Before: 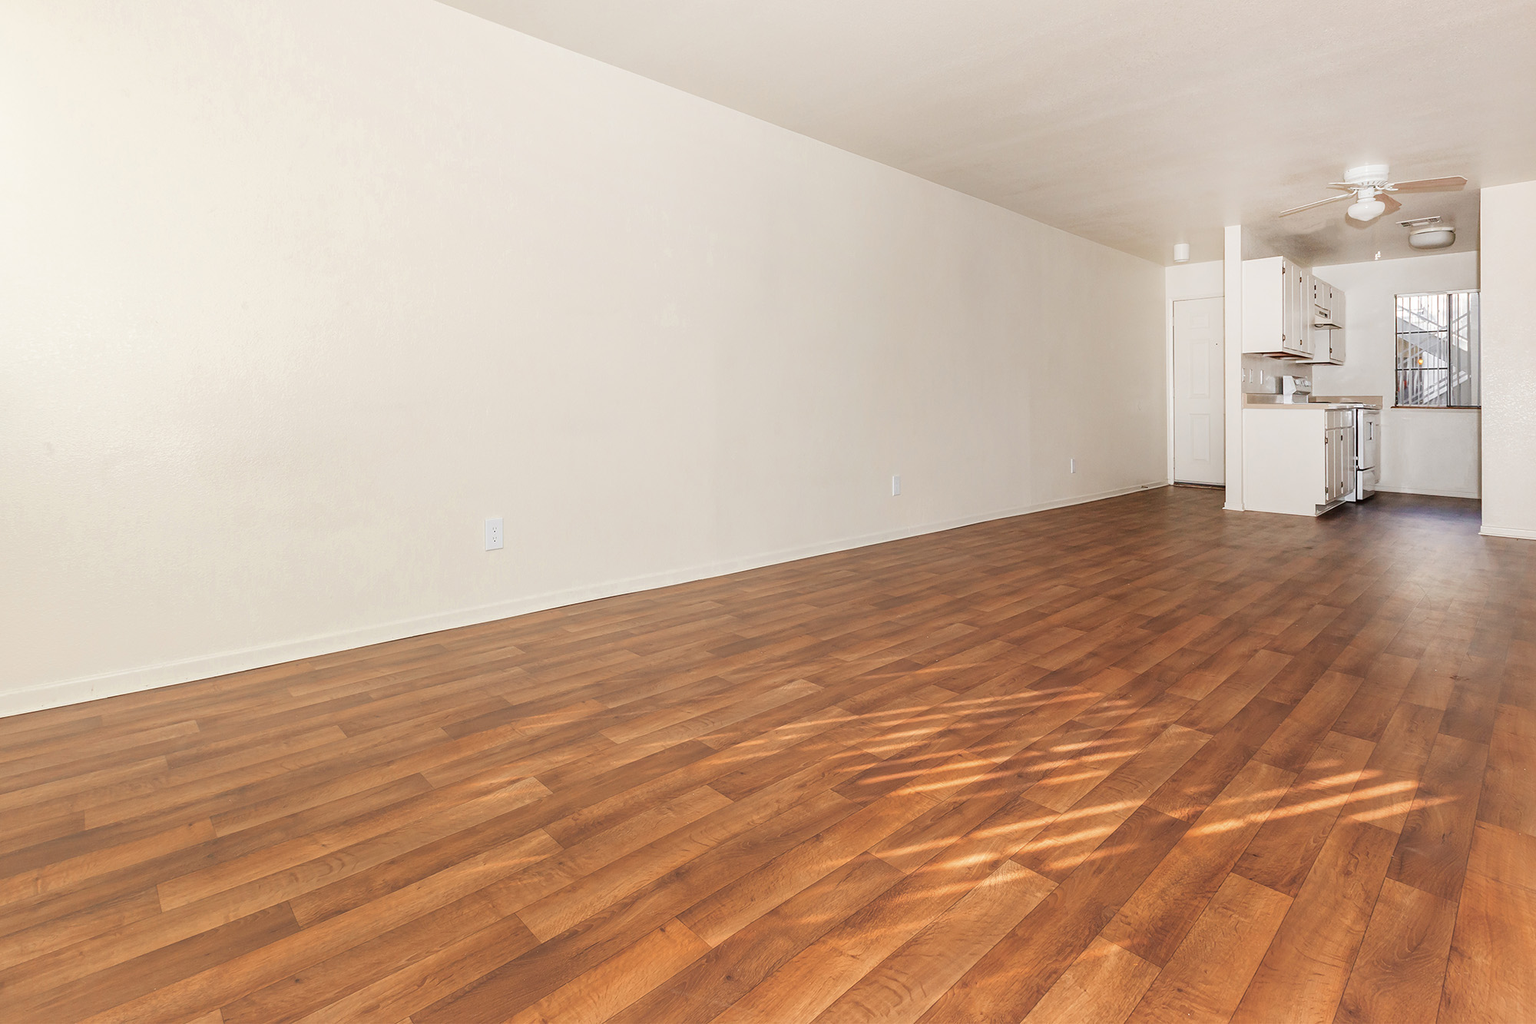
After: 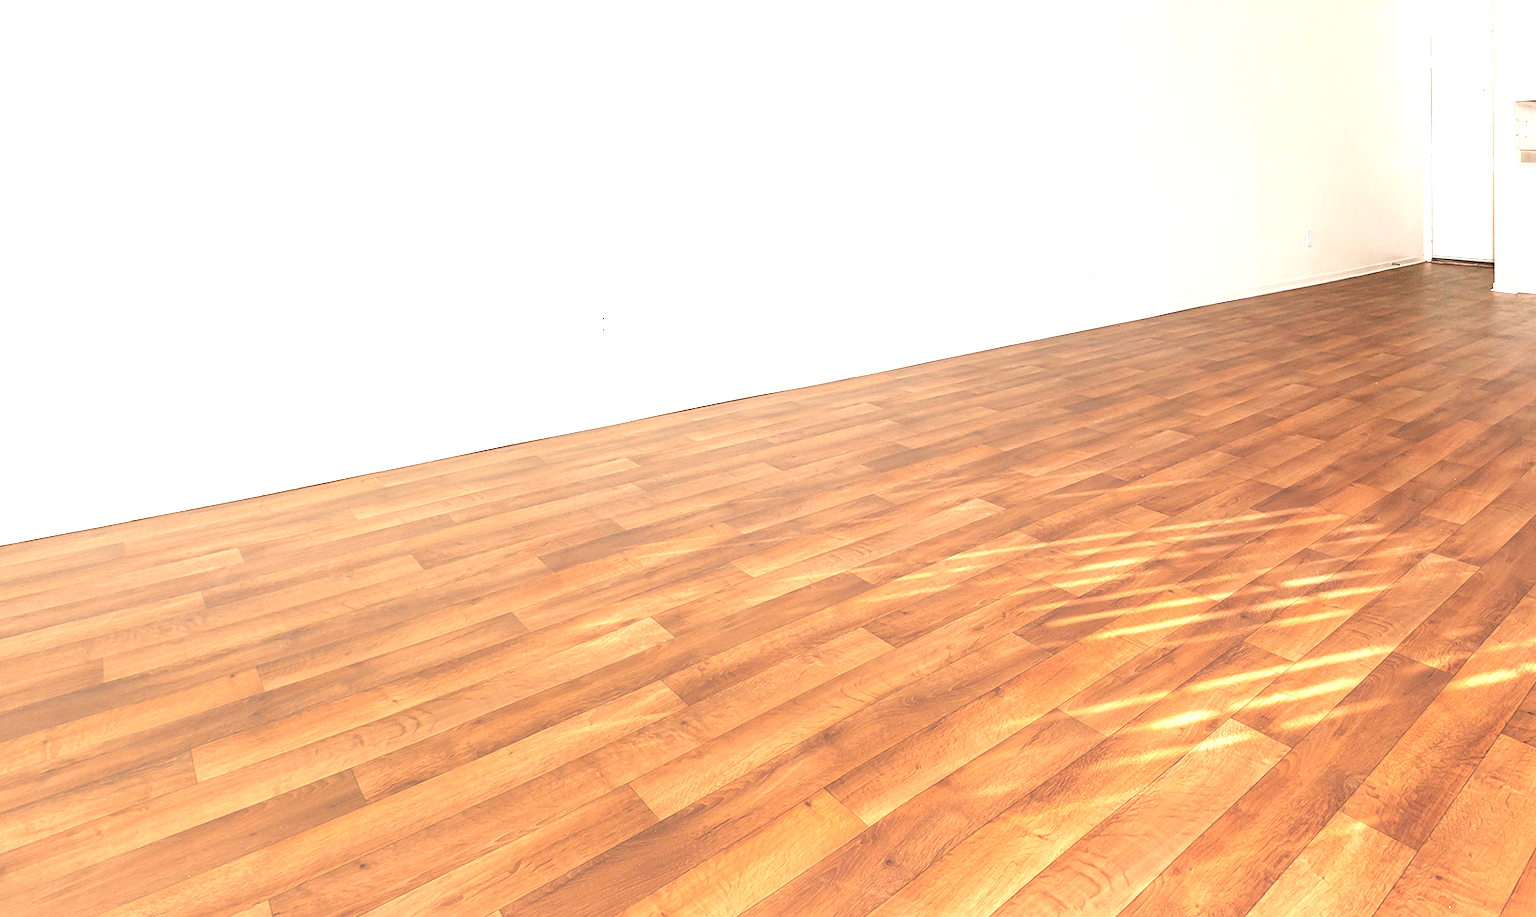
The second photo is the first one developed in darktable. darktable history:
exposure: black level correction 0, exposure 1.178 EV, compensate exposure bias true, compensate highlight preservation false
crop: top 26.472%, right 17.979%
